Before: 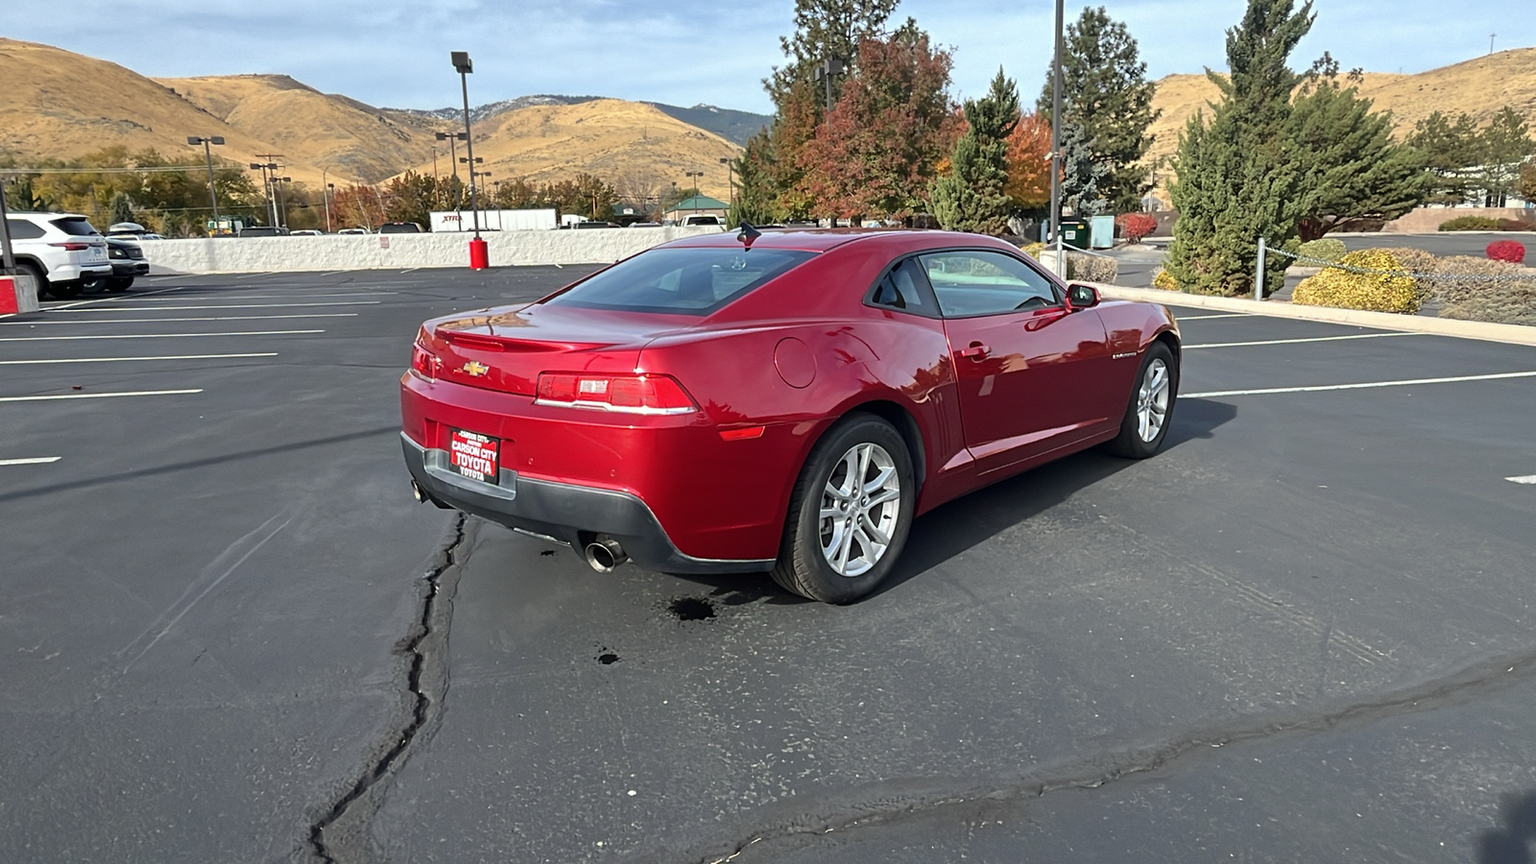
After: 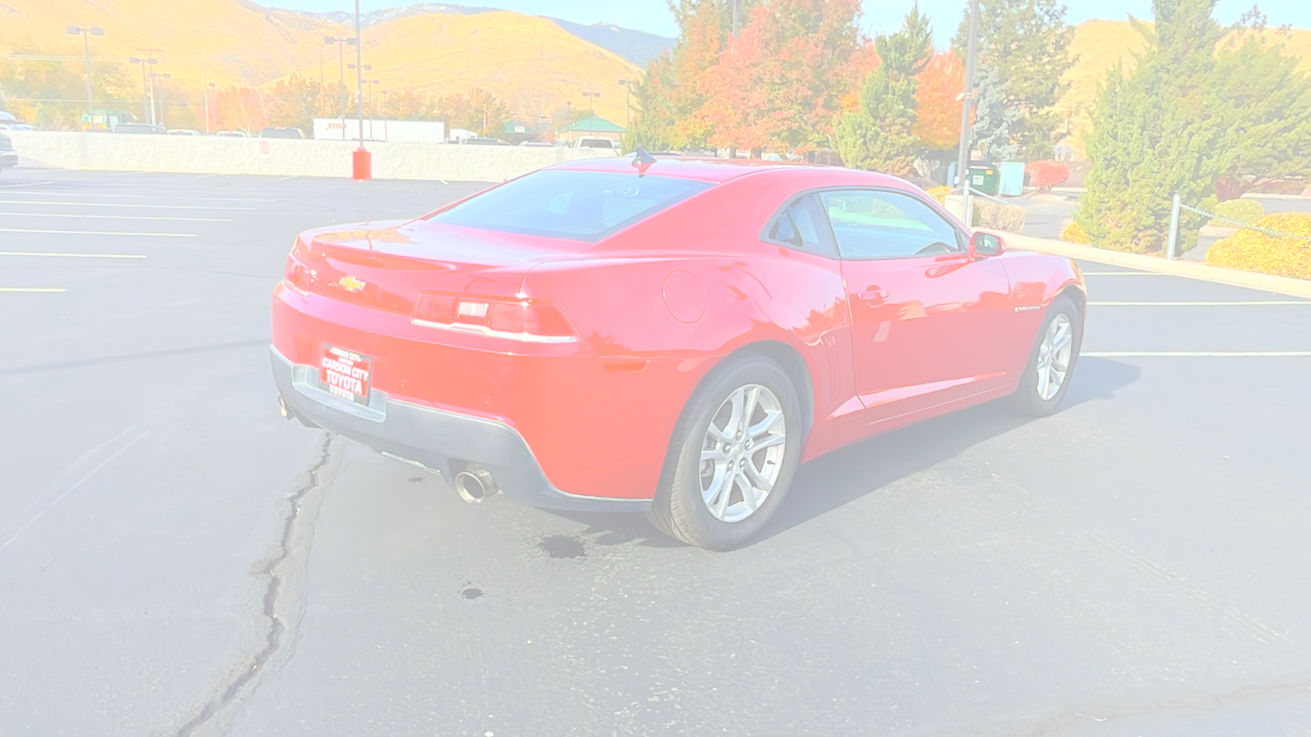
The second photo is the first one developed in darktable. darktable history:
crop and rotate: angle -3.27°, left 5.211%, top 5.211%, right 4.607%, bottom 4.607%
bloom: size 70%, threshold 25%, strength 70%
